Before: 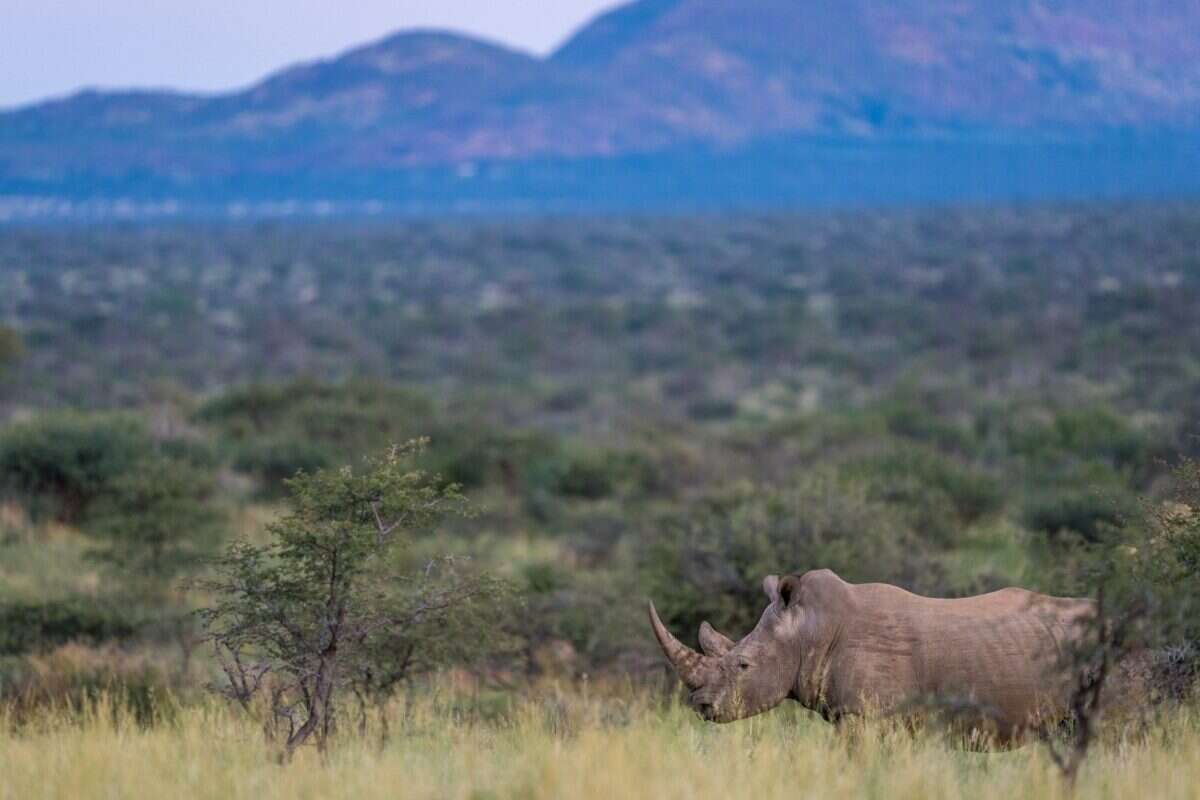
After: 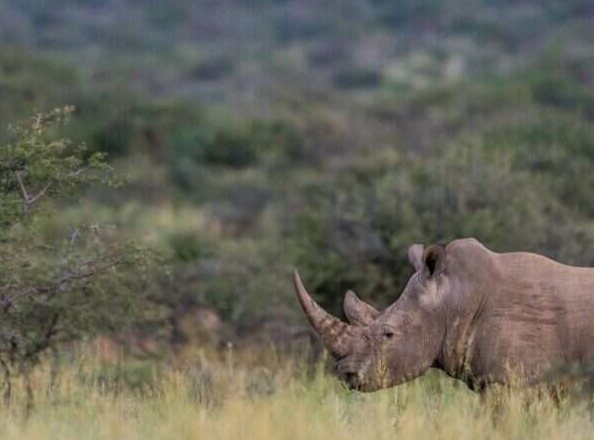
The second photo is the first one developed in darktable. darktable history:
exposure: black level correction 0, exposure 0 EV, compensate highlight preservation false
crop: left 29.654%, top 41.426%, right 20.81%, bottom 3.505%
